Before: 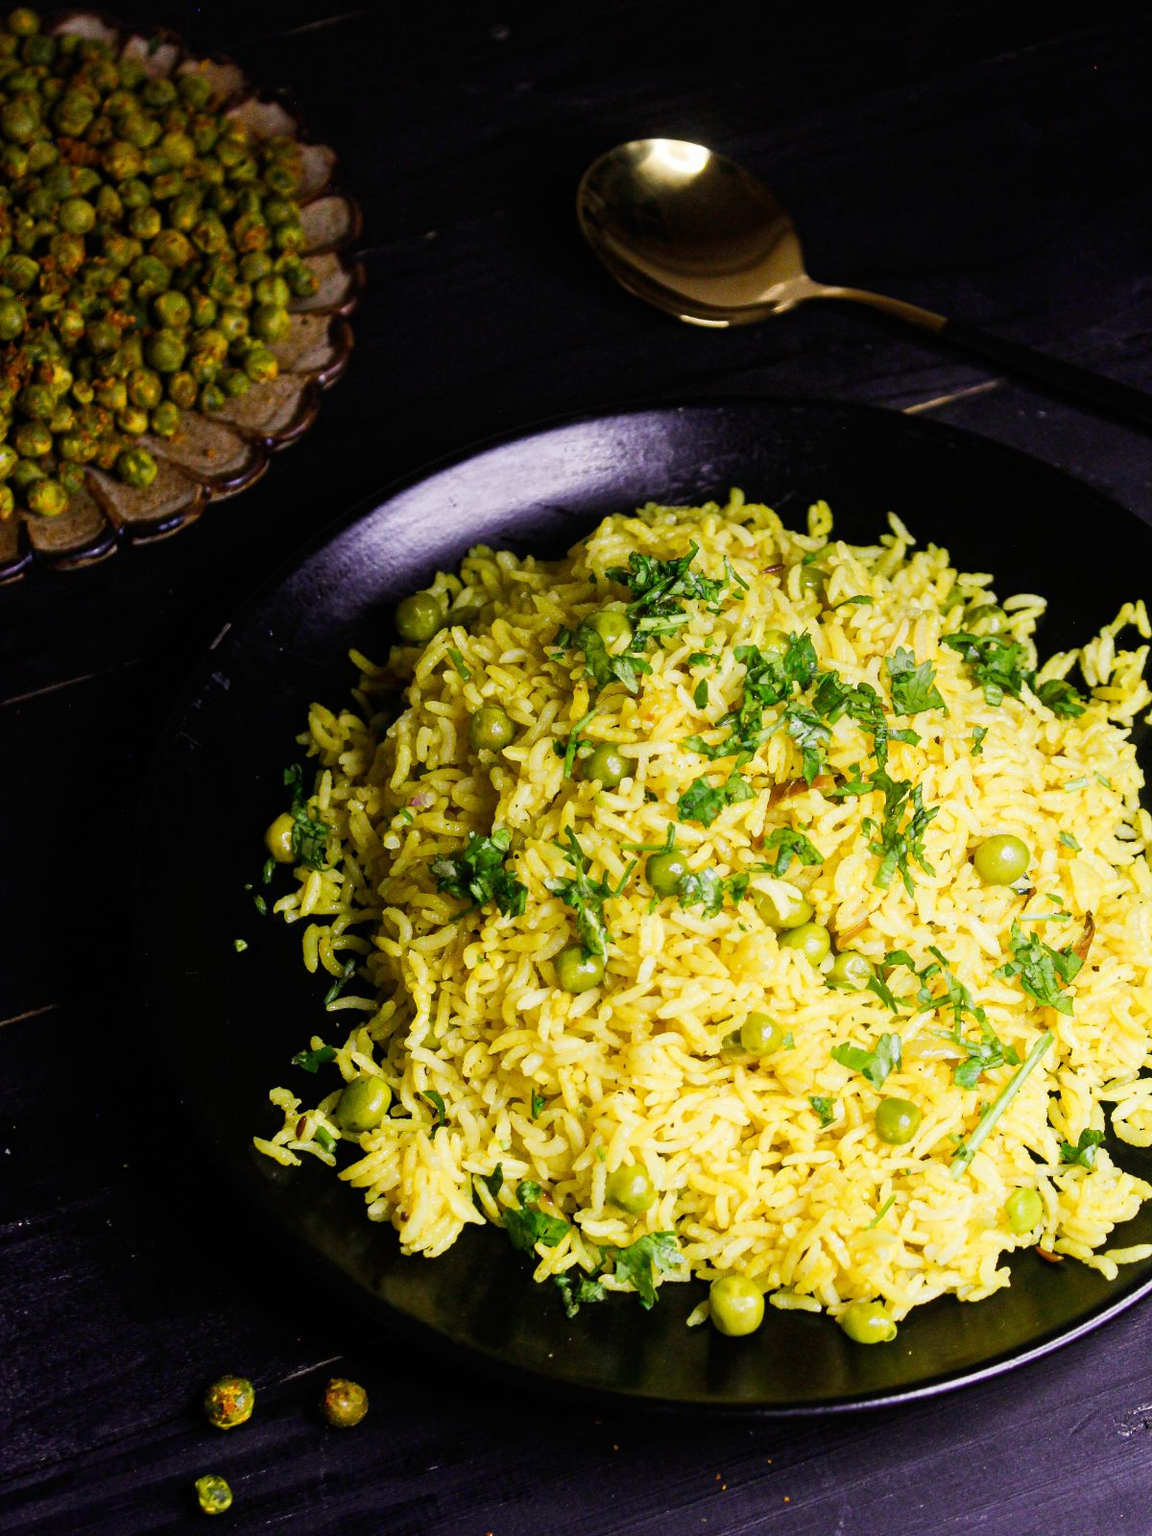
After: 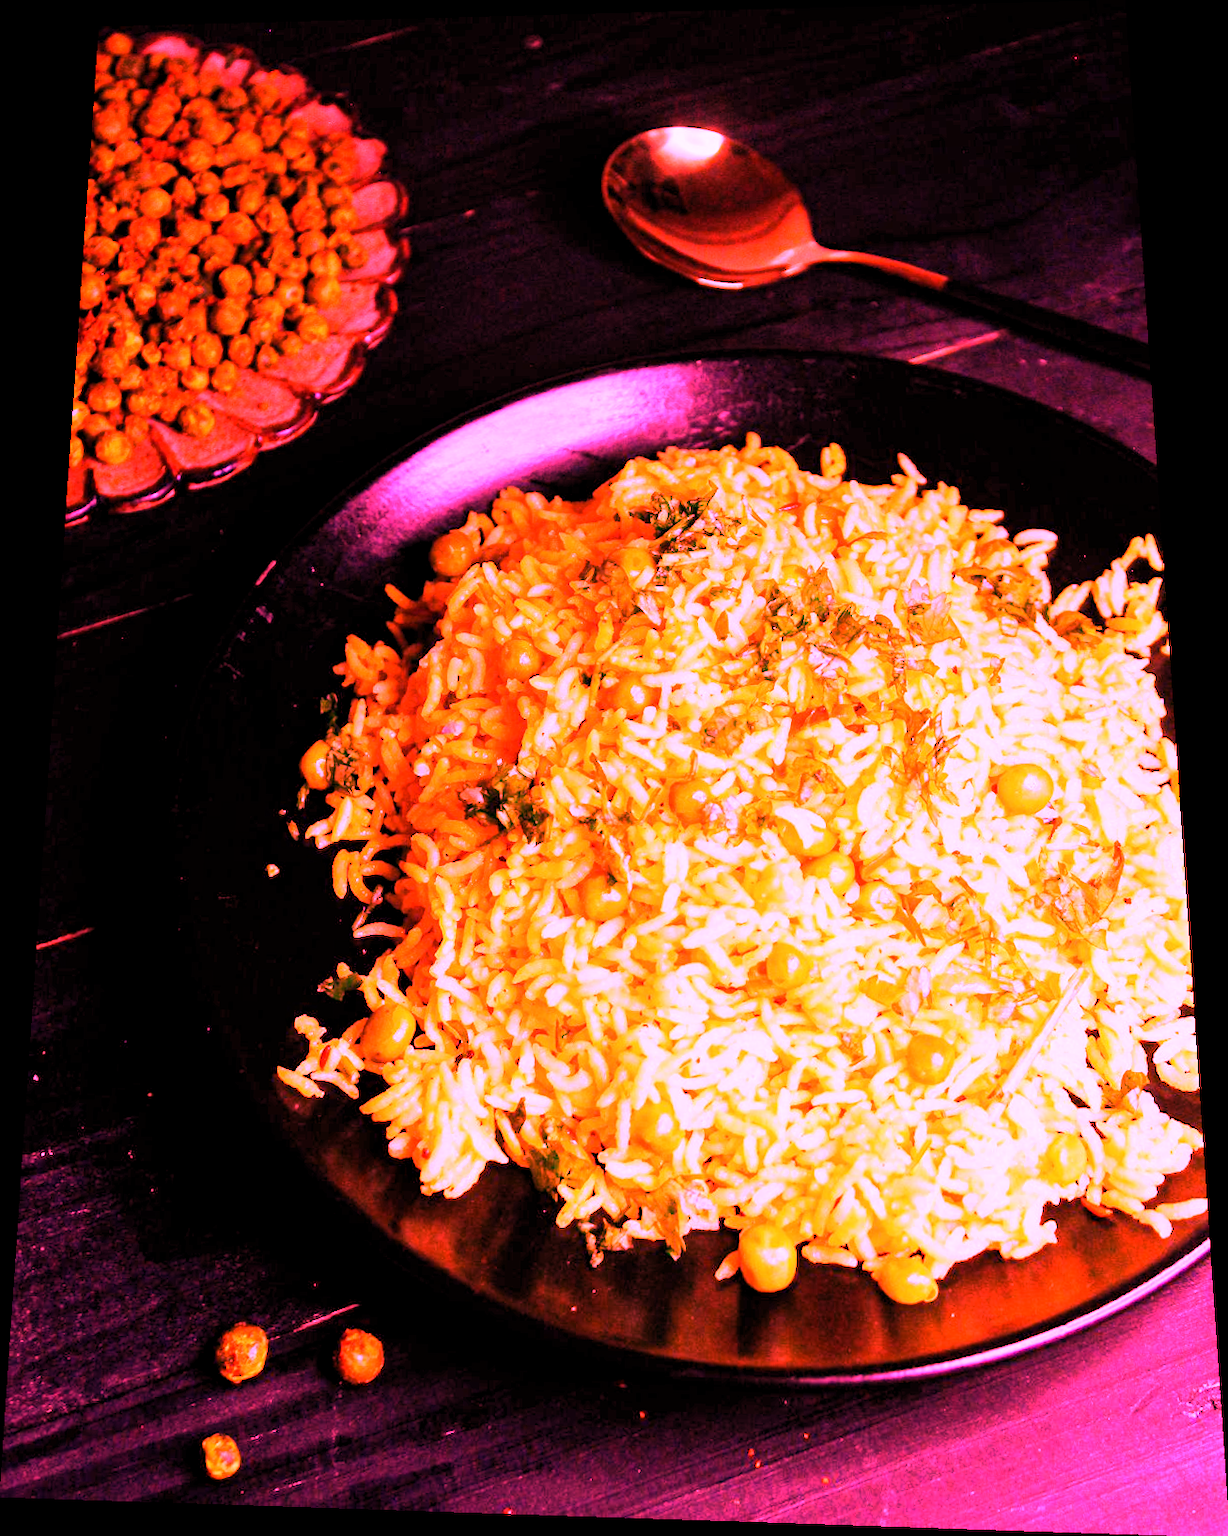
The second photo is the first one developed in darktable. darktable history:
white balance: red 4.26, blue 1.802
levels: levels [0.018, 0.493, 1]
rotate and perspective: rotation 0.128°, lens shift (vertical) -0.181, lens shift (horizontal) -0.044, shear 0.001, automatic cropping off
